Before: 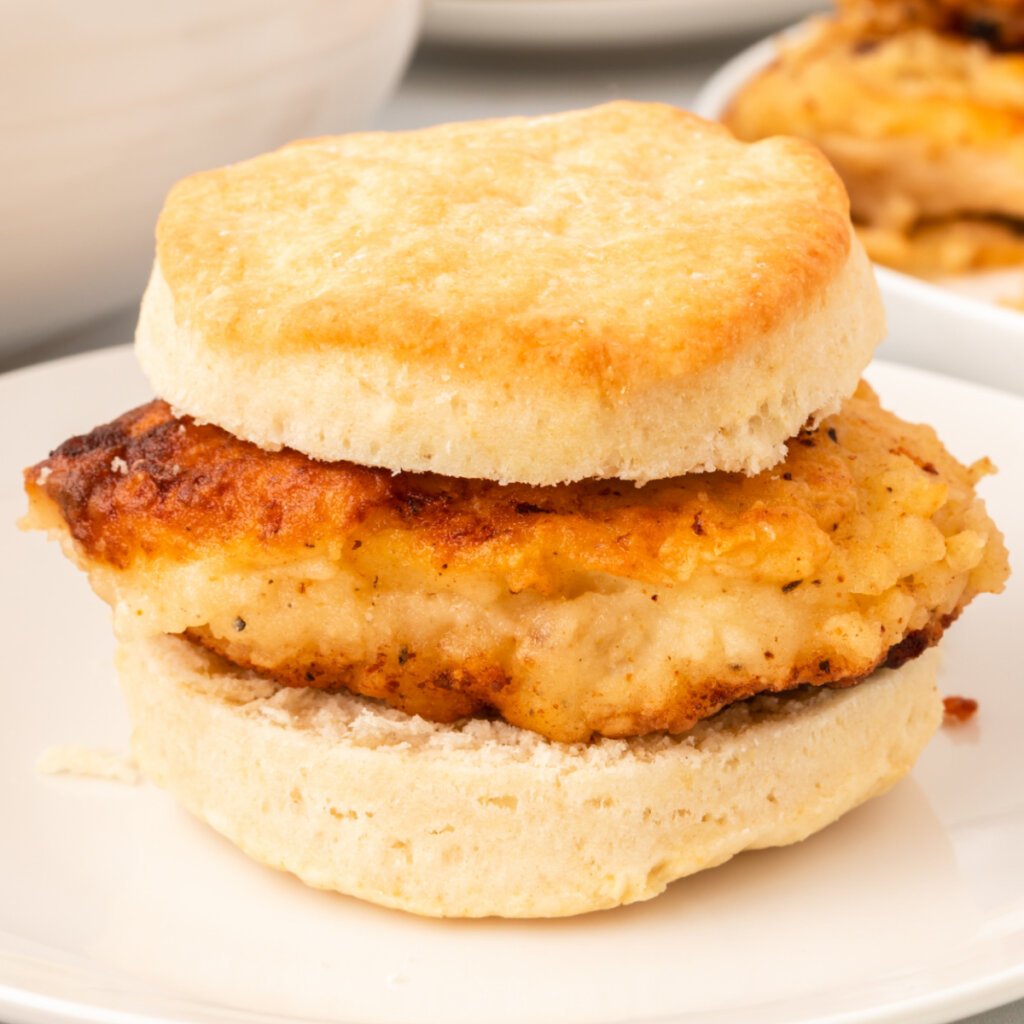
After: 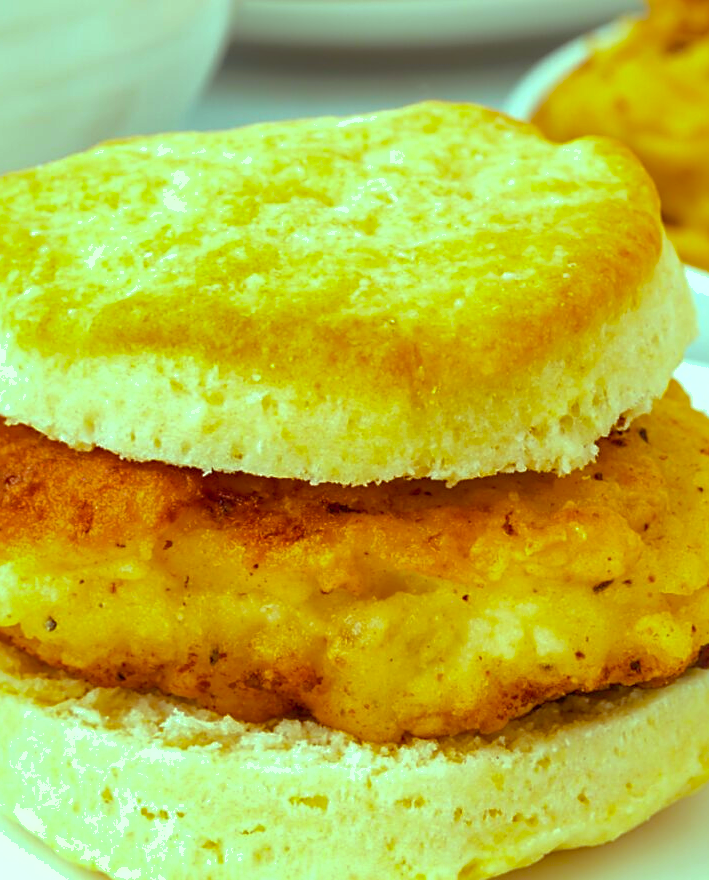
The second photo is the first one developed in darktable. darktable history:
sharpen: on, module defaults
crop: left 18.479%, right 12.2%, bottom 13.971%
exposure: compensate highlight preservation false
rotate and perspective: crop left 0, crop top 0
color balance rgb: linear chroma grading › global chroma 15%, perceptual saturation grading › global saturation 30%
color balance: mode lift, gamma, gain (sRGB), lift [0.997, 0.979, 1.021, 1.011], gamma [1, 1.084, 0.916, 0.998], gain [1, 0.87, 1.13, 1.101], contrast 4.55%, contrast fulcrum 38.24%, output saturation 104.09%
shadows and highlights: on, module defaults
